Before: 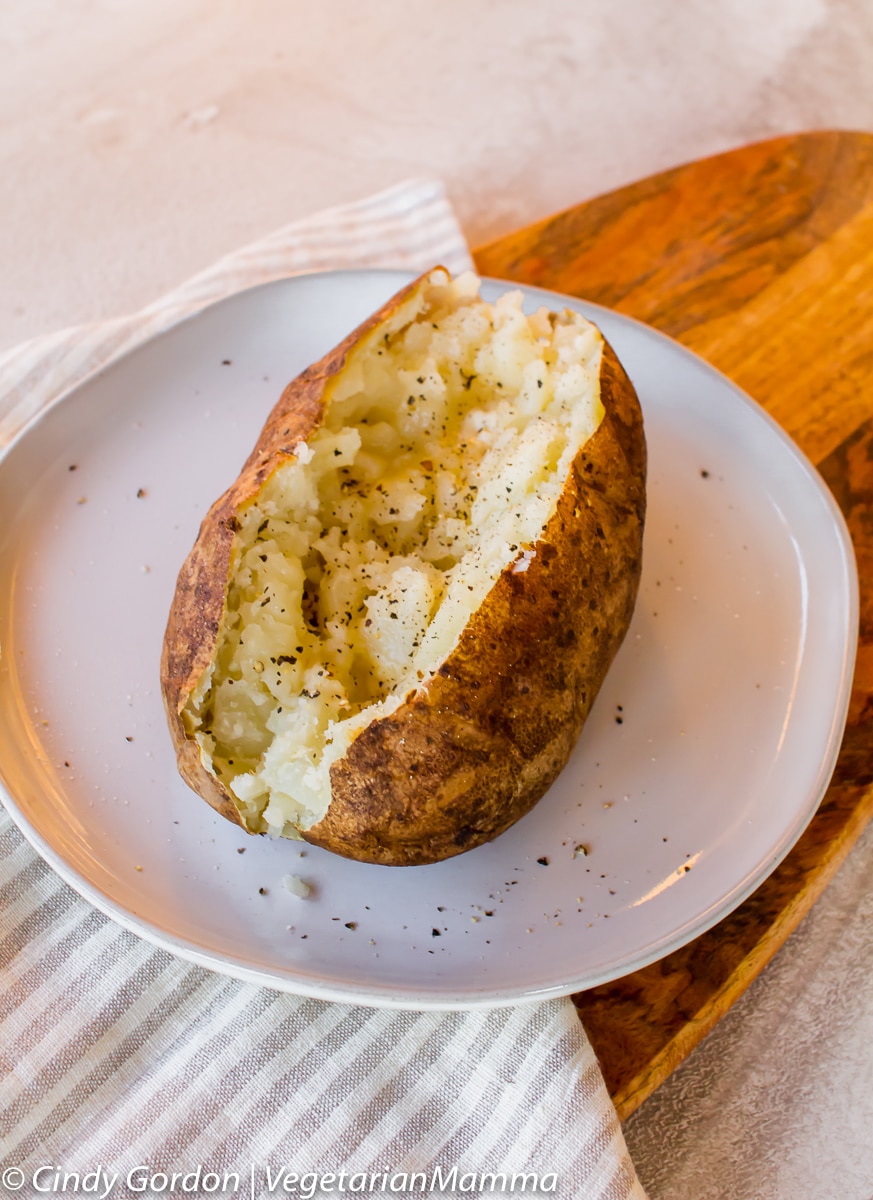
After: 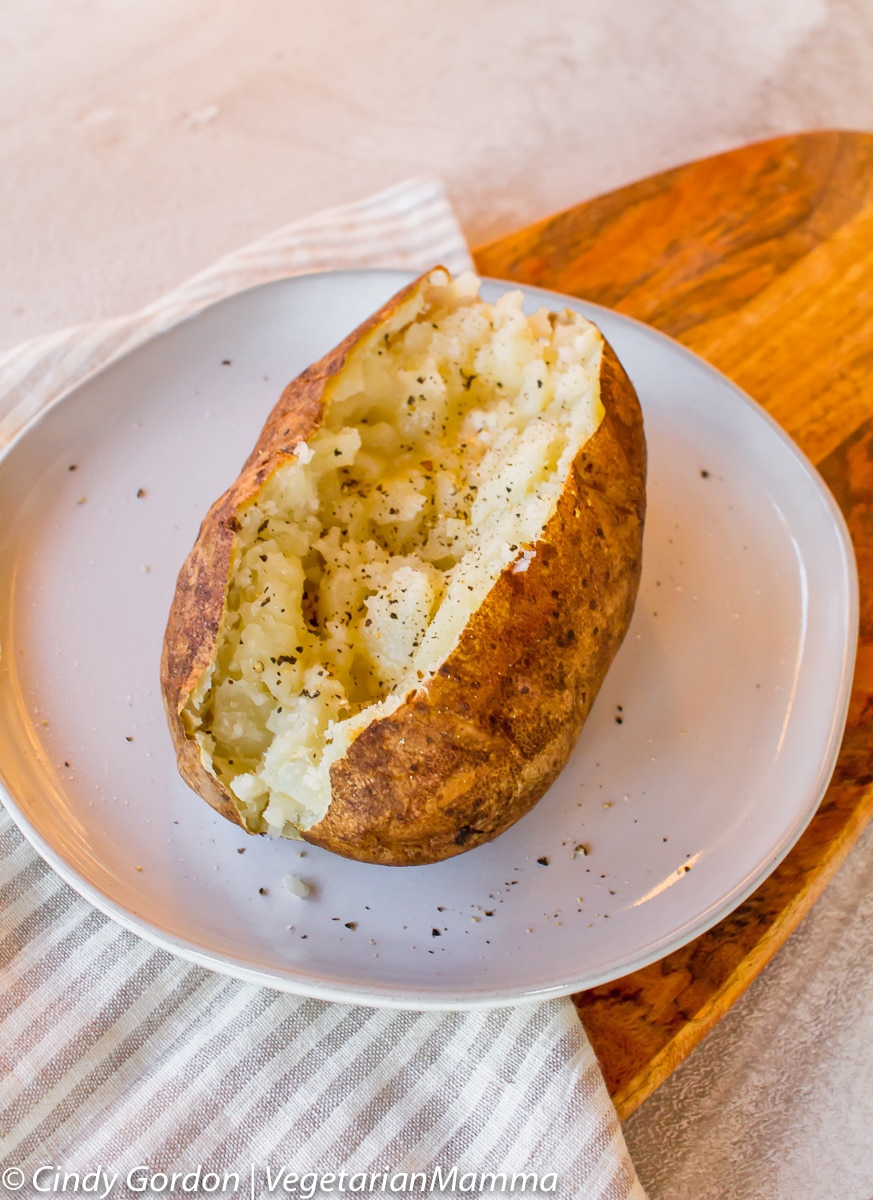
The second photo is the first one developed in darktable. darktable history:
tone equalizer: -7 EV 0.146 EV, -6 EV 0.609 EV, -5 EV 1.15 EV, -4 EV 1.36 EV, -3 EV 1.13 EV, -2 EV 0.6 EV, -1 EV 0.159 EV
